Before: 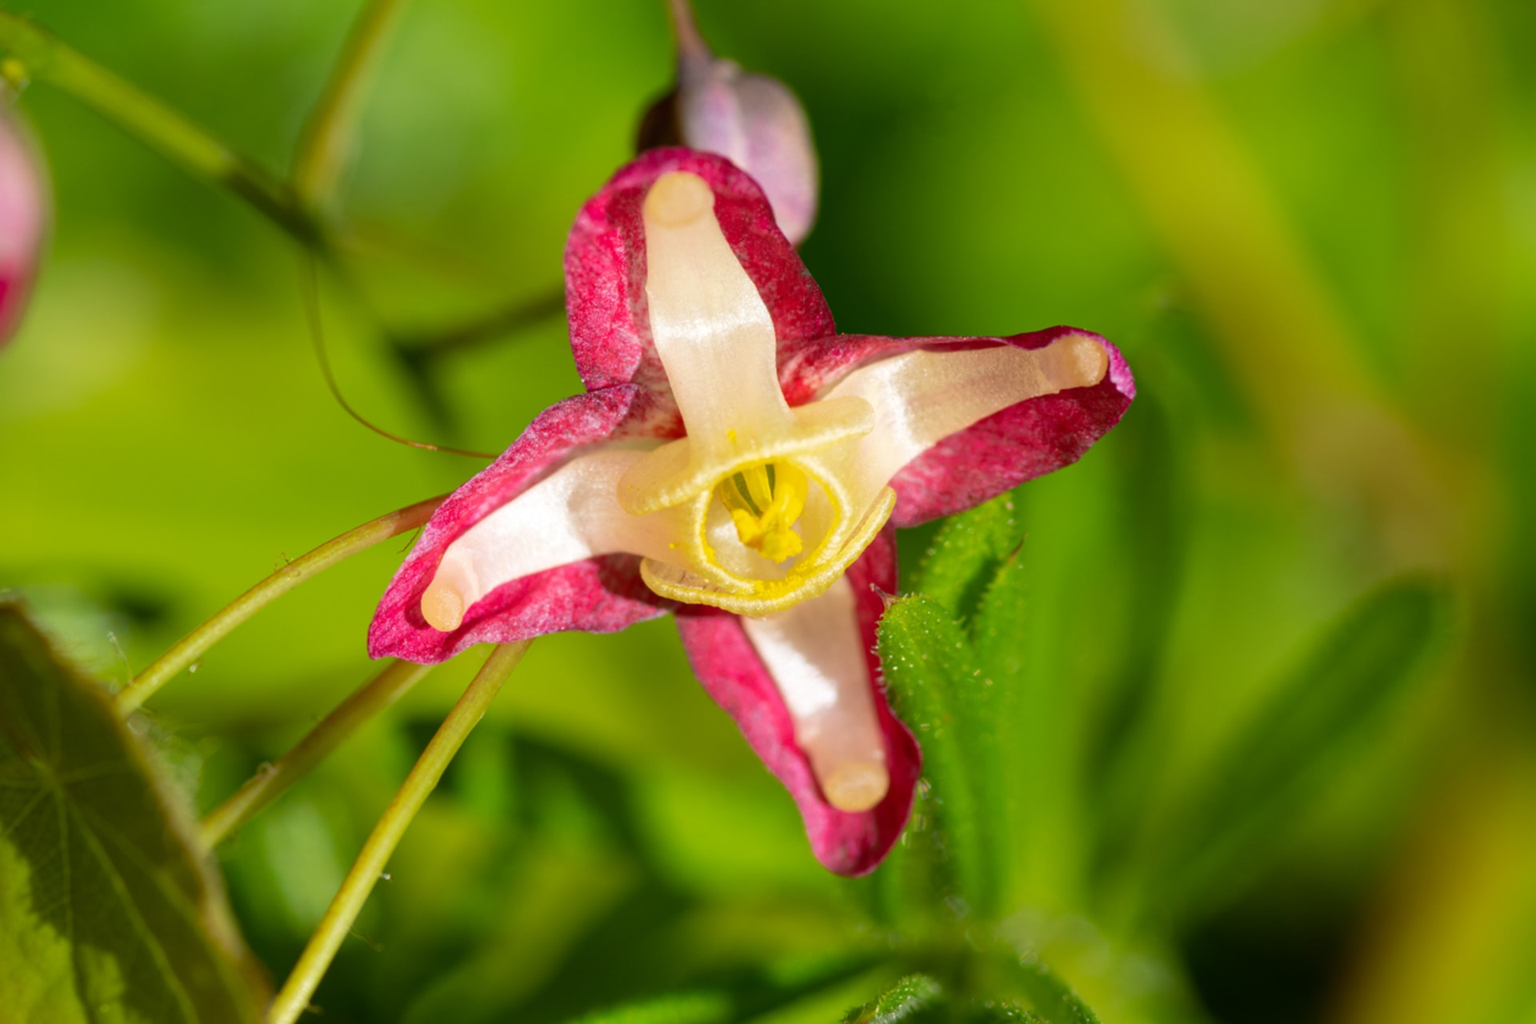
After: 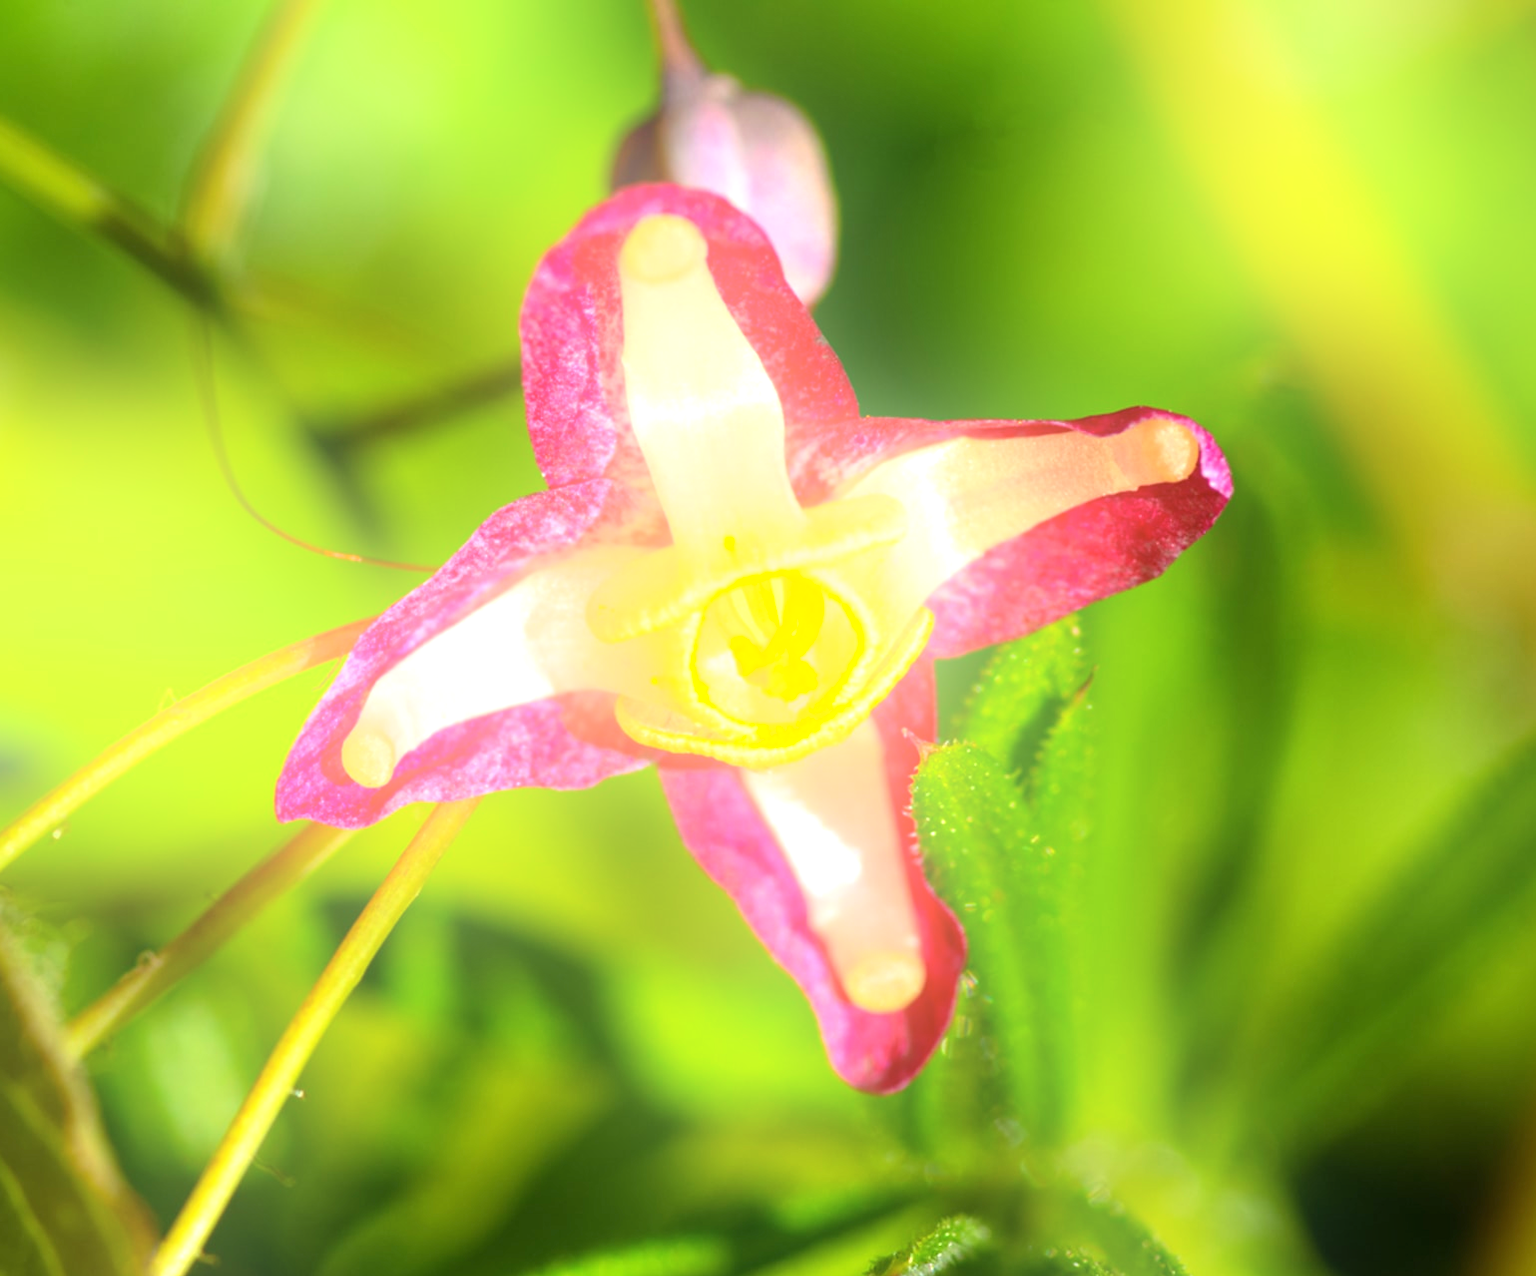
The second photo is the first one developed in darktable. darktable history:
crop and rotate: left 9.597%, right 10.195%
exposure: black level correction 0, exposure 0.9 EV, compensate highlight preservation false
bloom: on, module defaults
